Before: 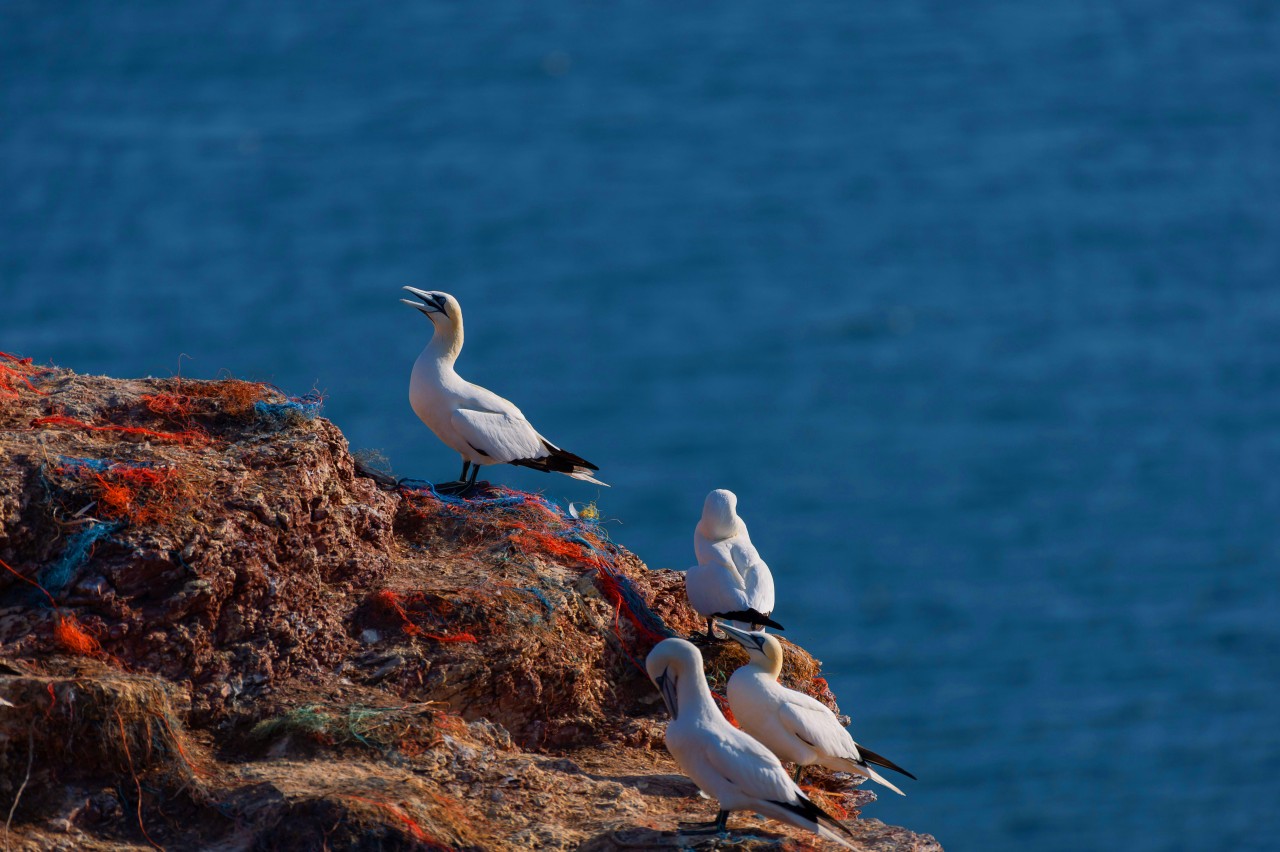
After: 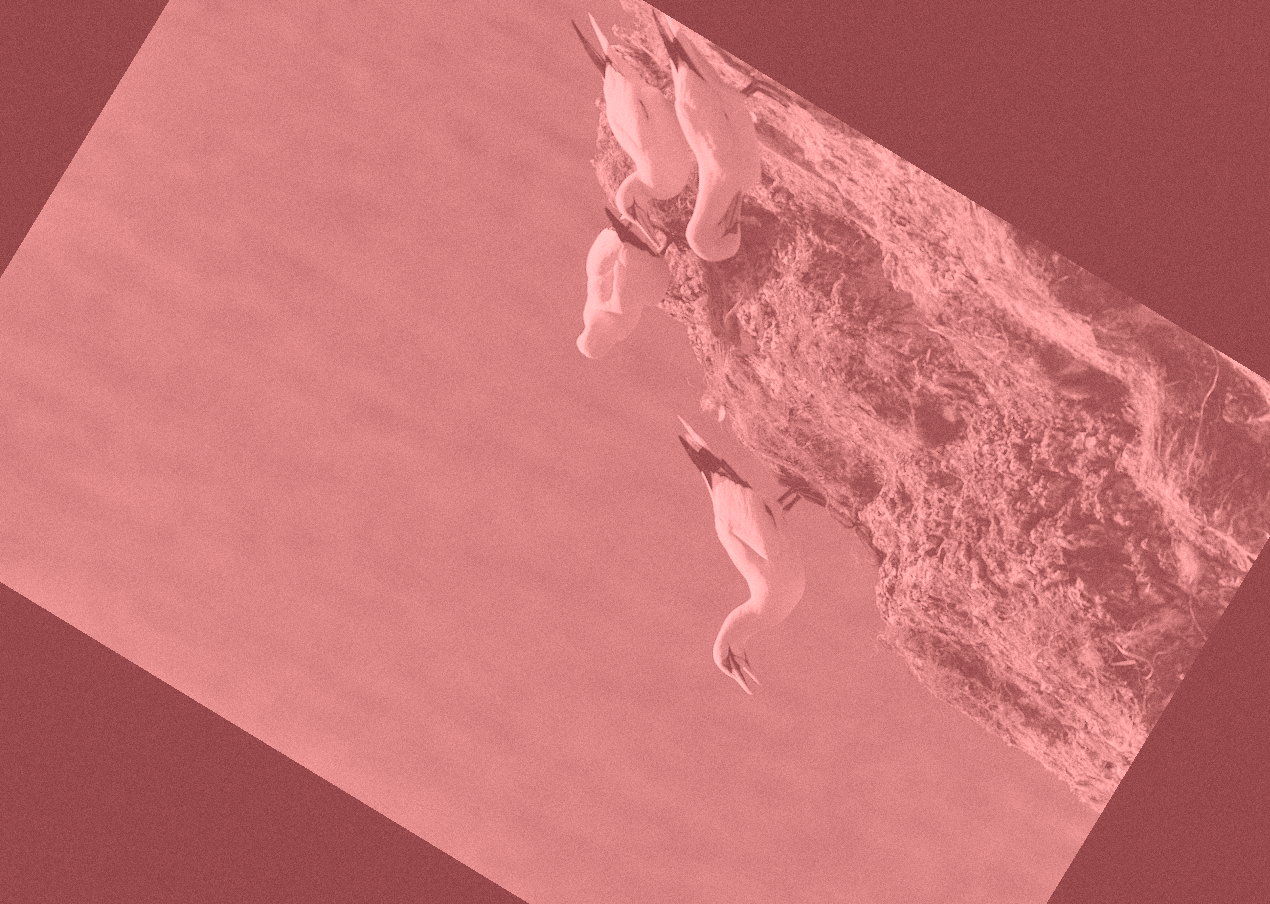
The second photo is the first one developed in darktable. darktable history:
colorize: saturation 51%, source mix 50.67%, lightness 50.67%
contrast brightness saturation: brightness 0.18, saturation -0.5
crop and rotate: angle 148.68°, left 9.111%, top 15.603%, right 4.588%, bottom 17.041%
shadows and highlights: shadows 40, highlights -54, highlights color adjustment 46%, low approximation 0.01, soften with gaussian
white balance: emerald 1
grain: on, module defaults
rotate and perspective: rotation 0.074°, lens shift (vertical) 0.096, lens shift (horizontal) -0.041, crop left 0.043, crop right 0.952, crop top 0.024, crop bottom 0.979
